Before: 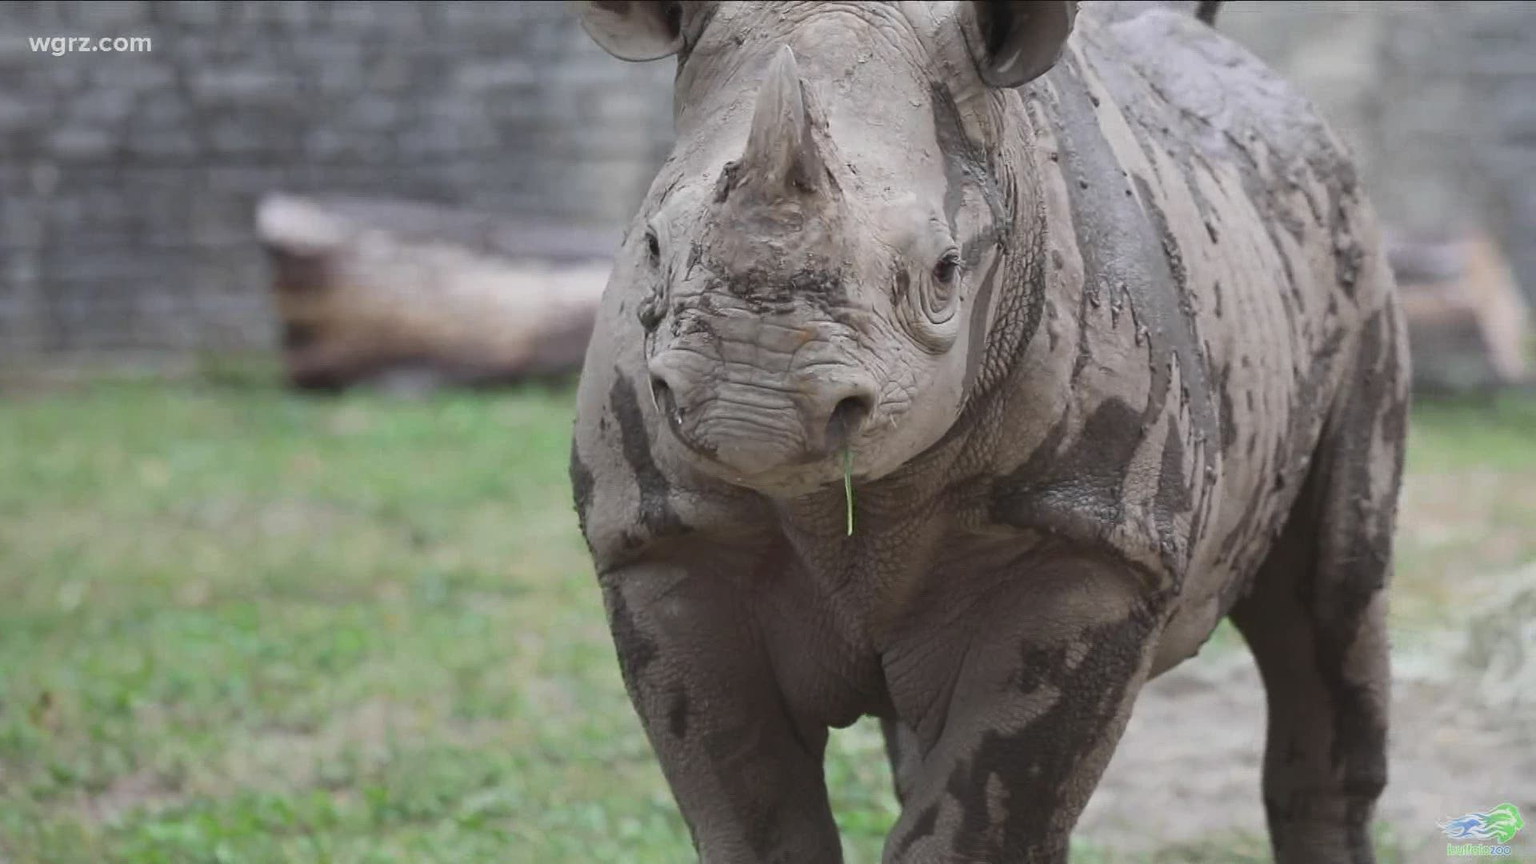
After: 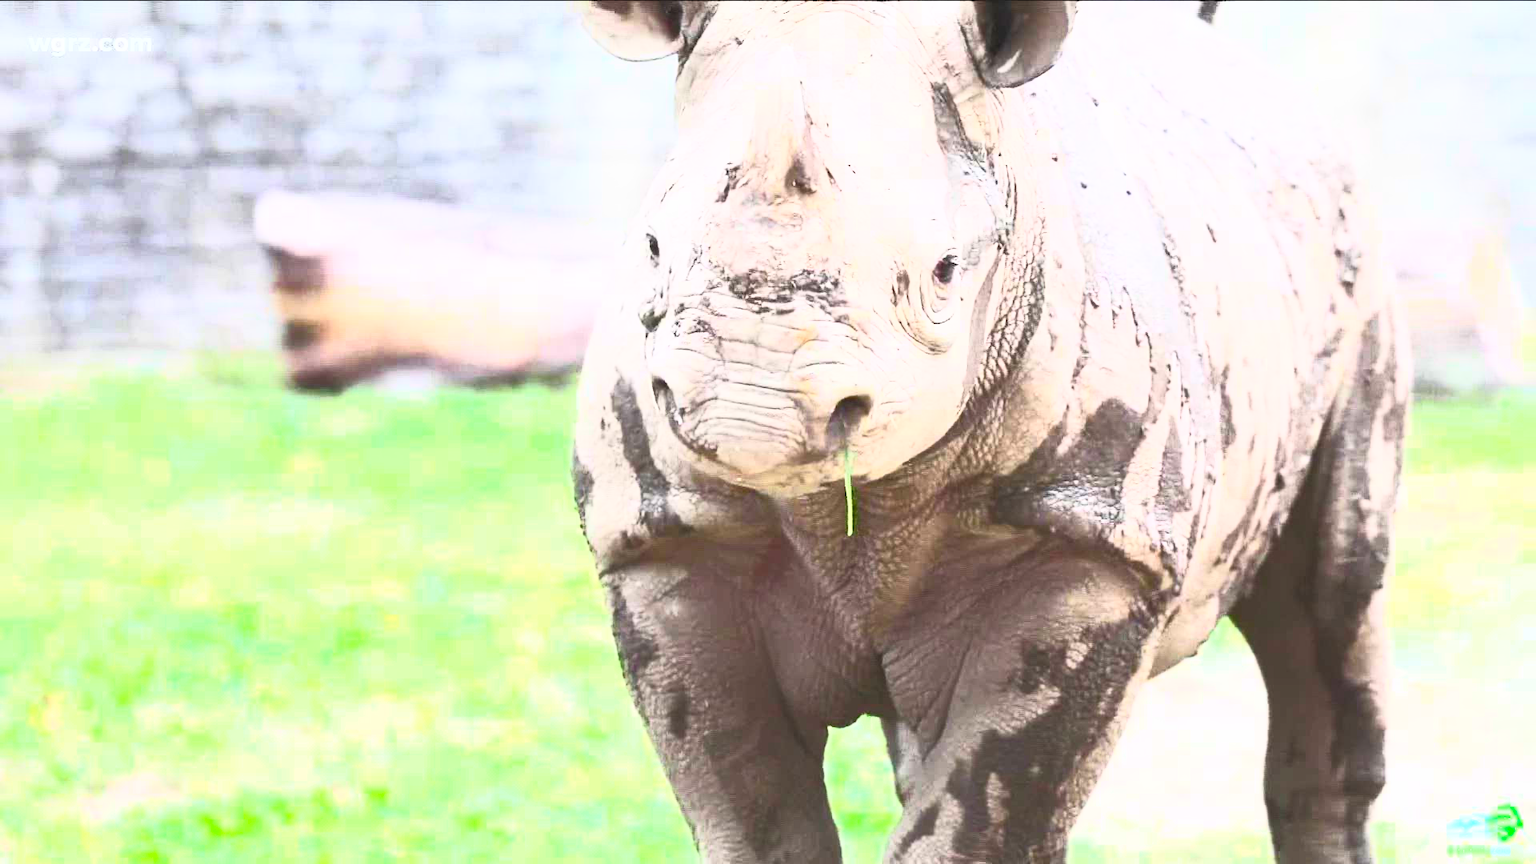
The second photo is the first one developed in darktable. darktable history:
filmic rgb: middle gray luminance 18.4%, black relative exposure -9.03 EV, white relative exposure 3.71 EV, target black luminance 0%, hardness 4.93, latitude 67.64%, contrast 0.95, highlights saturation mix 18.75%, shadows ↔ highlights balance 20.97%, color science v6 (2022)
exposure: black level correction 0, exposure 0.948 EV, compensate highlight preservation false
contrast brightness saturation: contrast 0.99, brightness 0.981, saturation 0.989
